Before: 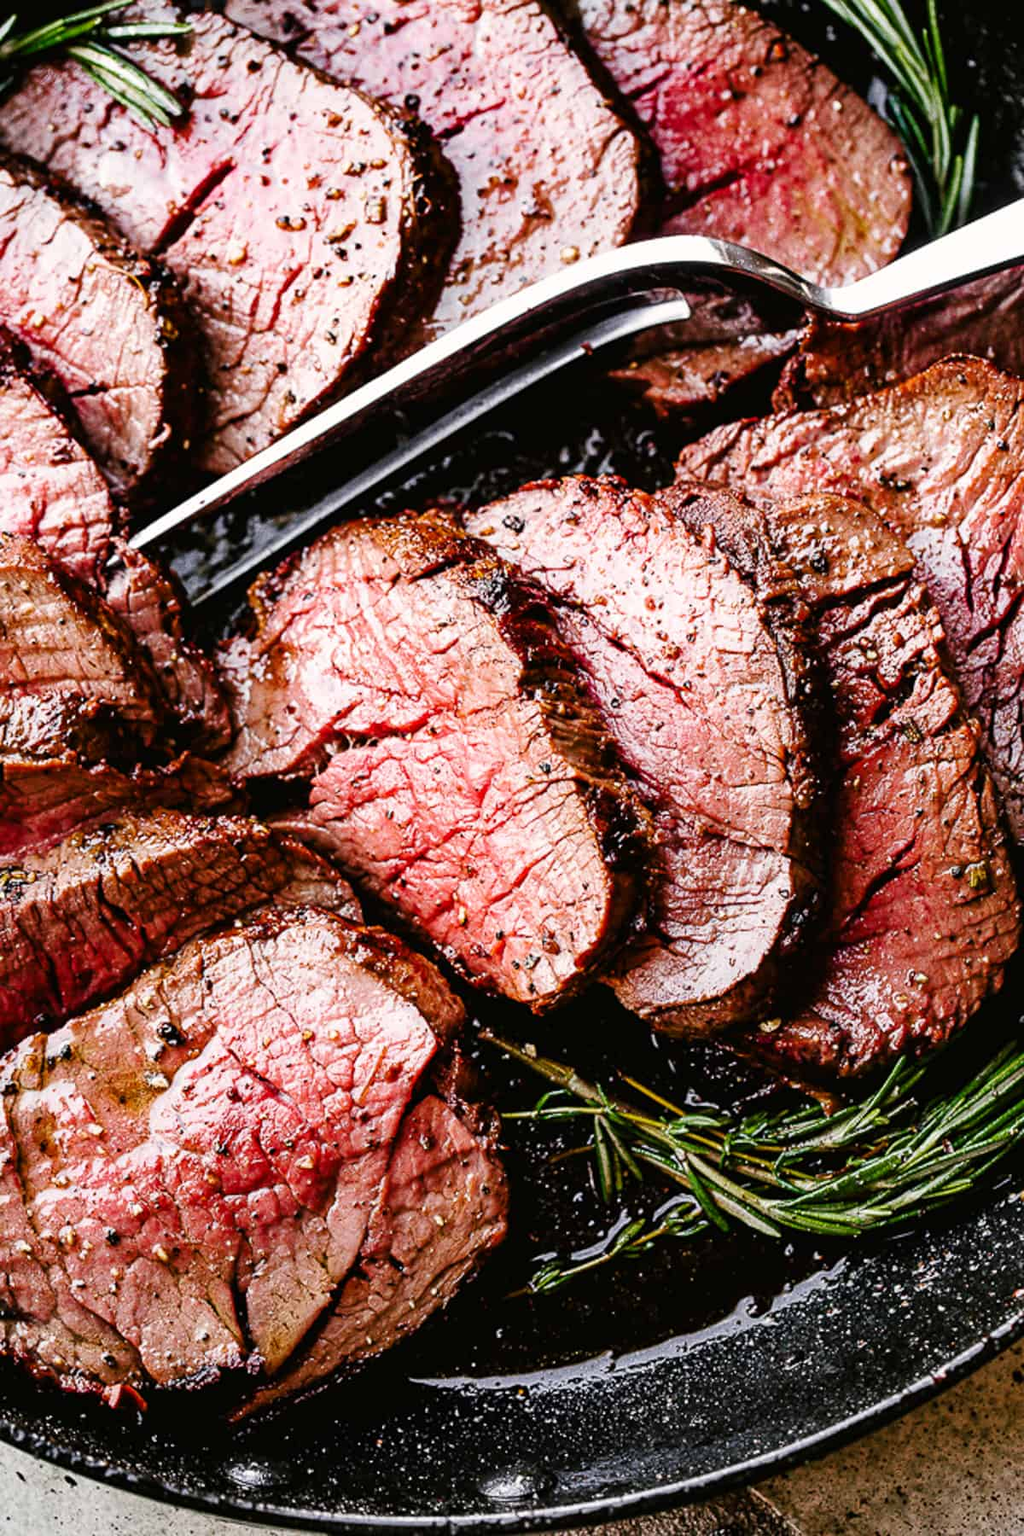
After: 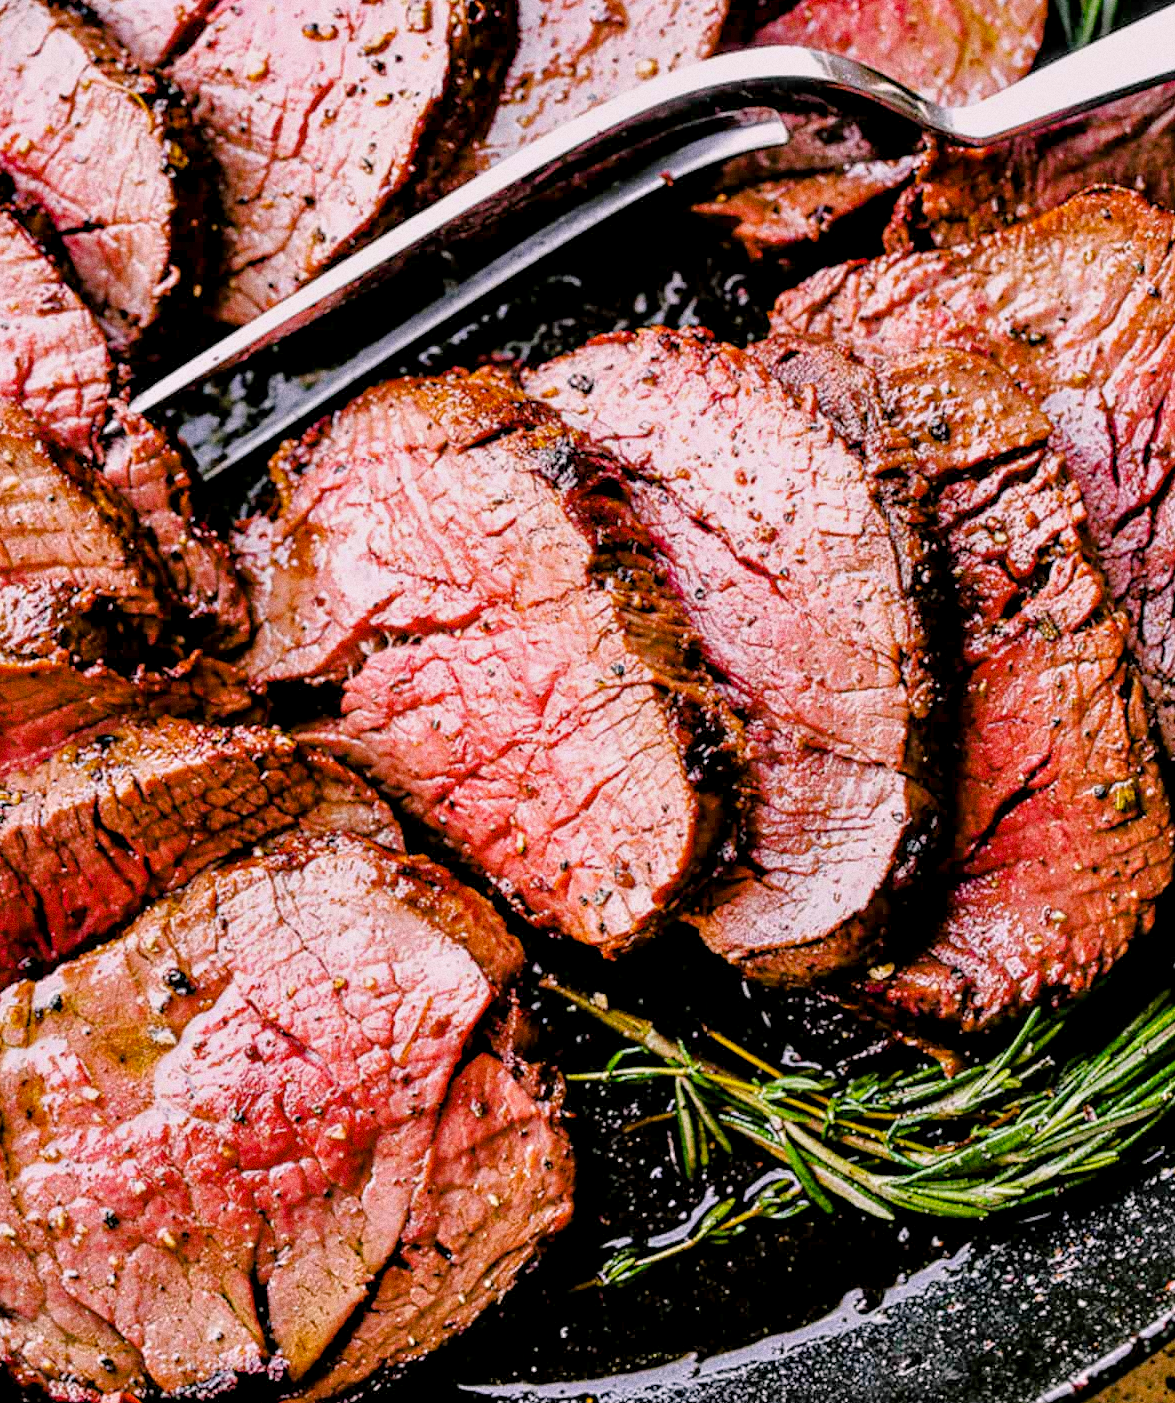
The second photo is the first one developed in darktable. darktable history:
crop and rotate: left 1.814%, top 12.818%, right 0.25%, bottom 9.225%
tone equalizer: -7 EV 0.15 EV, -6 EV 0.6 EV, -5 EV 1.15 EV, -4 EV 1.33 EV, -3 EV 1.15 EV, -2 EV 0.6 EV, -1 EV 0.15 EV, mask exposure compensation -0.5 EV
grain: coarseness 8.68 ISO, strength 31.94%
color balance rgb: shadows lift › chroma 2%, shadows lift › hue 217.2°, power › chroma 0.25%, power › hue 60°, highlights gain › chroma 1.5%, highlights gain › hue 309.6°, global offset › luminance -0.5%, perceptual saturation grading › global saturation 15%, global vibrance 20%
color balance: contrast -15%
